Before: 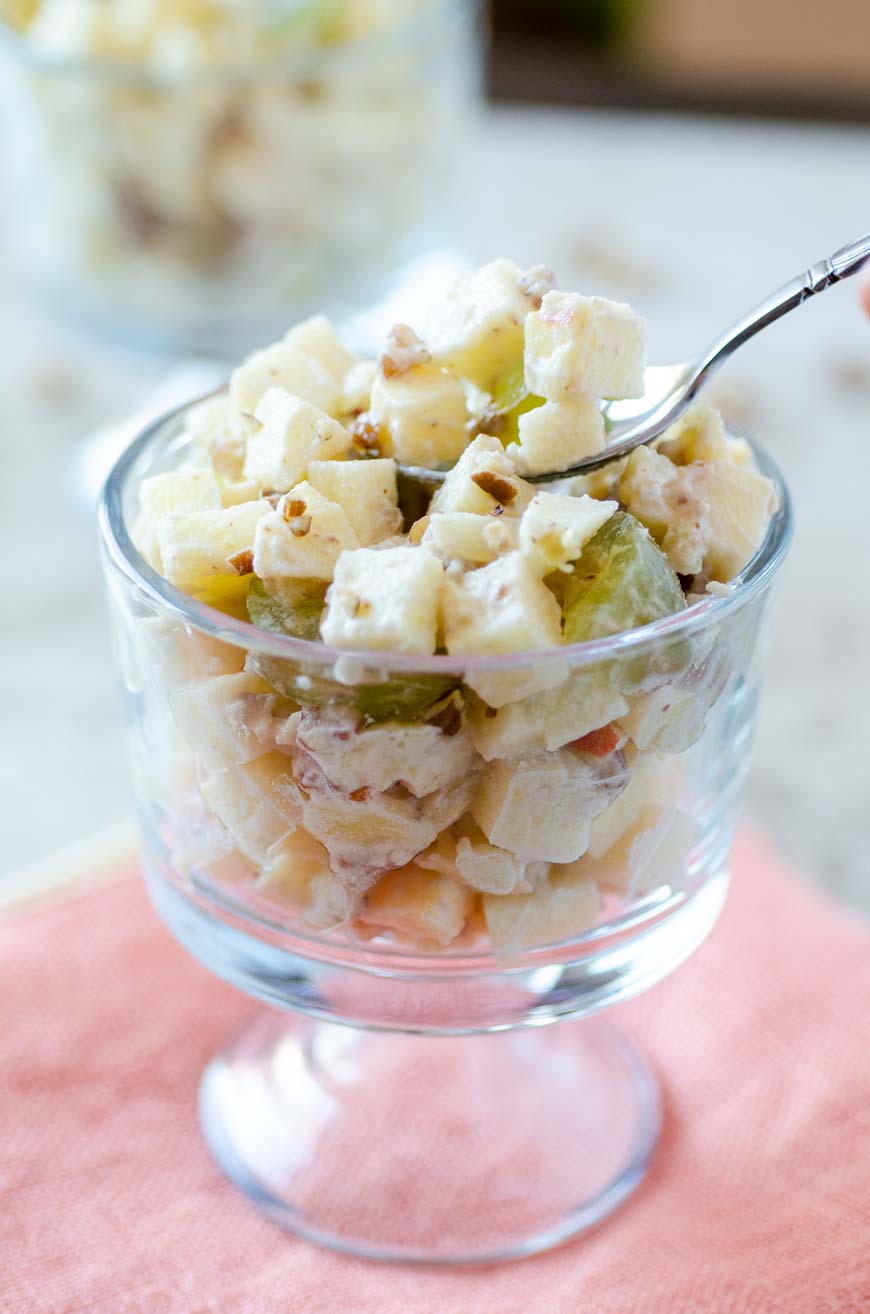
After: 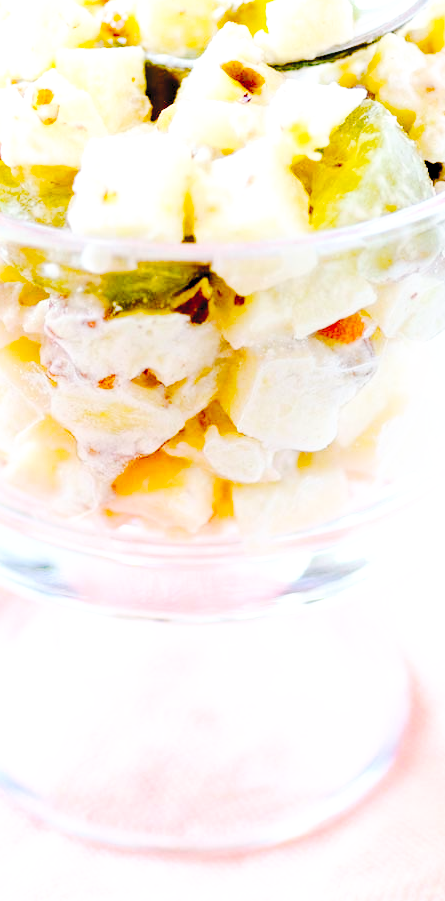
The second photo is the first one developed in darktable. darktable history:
color balance rgb: shadows lift › luminance -7.497%, shadows lift › chroma 2.445%, shadows lift › hue 168.09°, global offset › luminance -1.443%, linear chroma grading › shadows -7.857%, linear chroma grading › global chroma 9.786%, perceptual saturation grading › global saturation 12.469%
crop and rotate: left 28.992%, top 31.41%, right 19.825%
base curve: curves: ch0 [(0, 0) (0.008, 0.007) (0.022, 0.029) (0.048, 0.089) (0.092, 0.197) (0.191, 0.399) (0.275, 0.534) (0.357, 0.65) (0.477, 0.78) (0.542, 0.833) (0.799, 0.973) (1, 1)], preserve colors none
exposure: black level correction 0, exposure 0.703 EV, compensate highlight preservation false
tone curve: curves: ch0 [(0, 0) (0.003, 0.054) (0.011, 0.057) (0.025, 0.056) (0.044, 0.062) (0.069, 0.071) (0.1, 0.088) (0.136, 0.111) (0.177, 0.146) (0.224, 0.19) (0.277, 0.261) (0.335, 0.363) (0.399, 0.458) (0.468, 0.562) (0.543, 0.653) (0.623, 0.725) (0.709, 0.801) (0.801, 0.853) (0.898, 0.915) (1, 1)], preserve colors none
